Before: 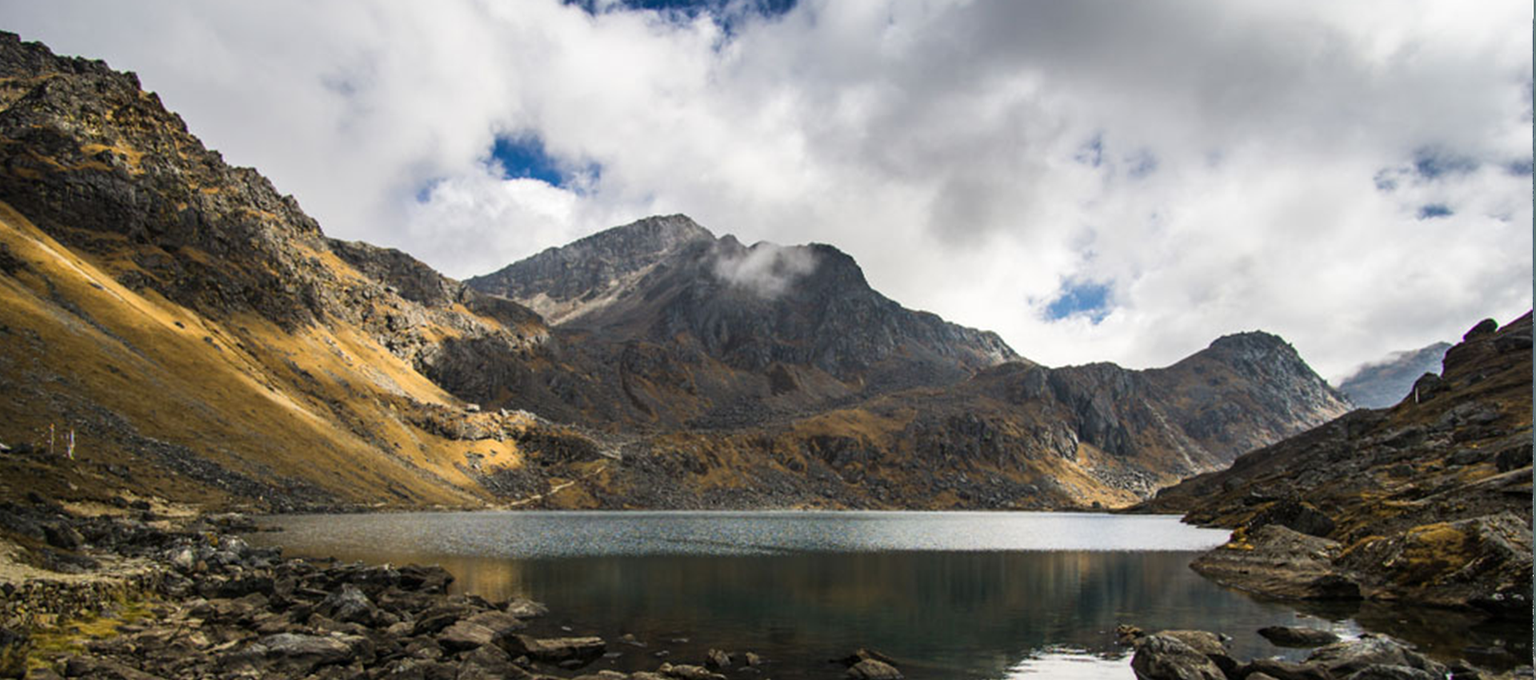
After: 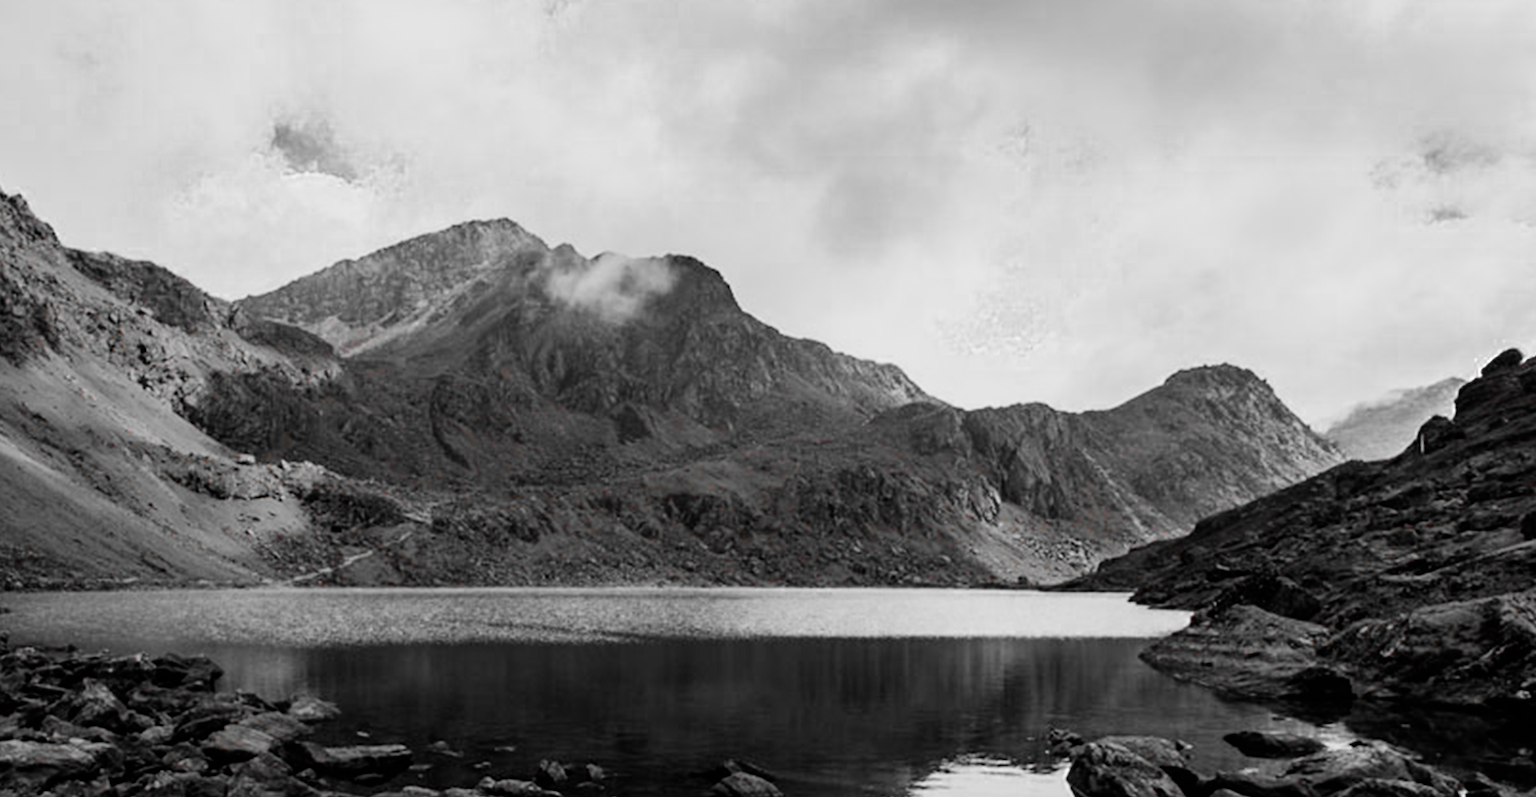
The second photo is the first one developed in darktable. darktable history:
filmic rgb: black relative exposure -6.98 EV, white relative exposure 5.63 EV, hardness 2.86
crop and rotate: left 17.959%, top 5.771%, right 1.742%
white balance: red 0.931, blue 1.11
color zones: curves: ch0 [(0, 0.352) (0.143, 0.407) (0.286, 0.386) (0.429, 0.431) (0.571, 0.829) (0.714, 0.853) (0.857, 0.833) (1, 0.352)]; ch1 [(0, 0.604) (0.072, 0.726) (0.096, 0.608) (0.205, 0.007) (0.571, -0.006) (0.839, -0.013) (0.857, -0.012) (1, 0.604)]
